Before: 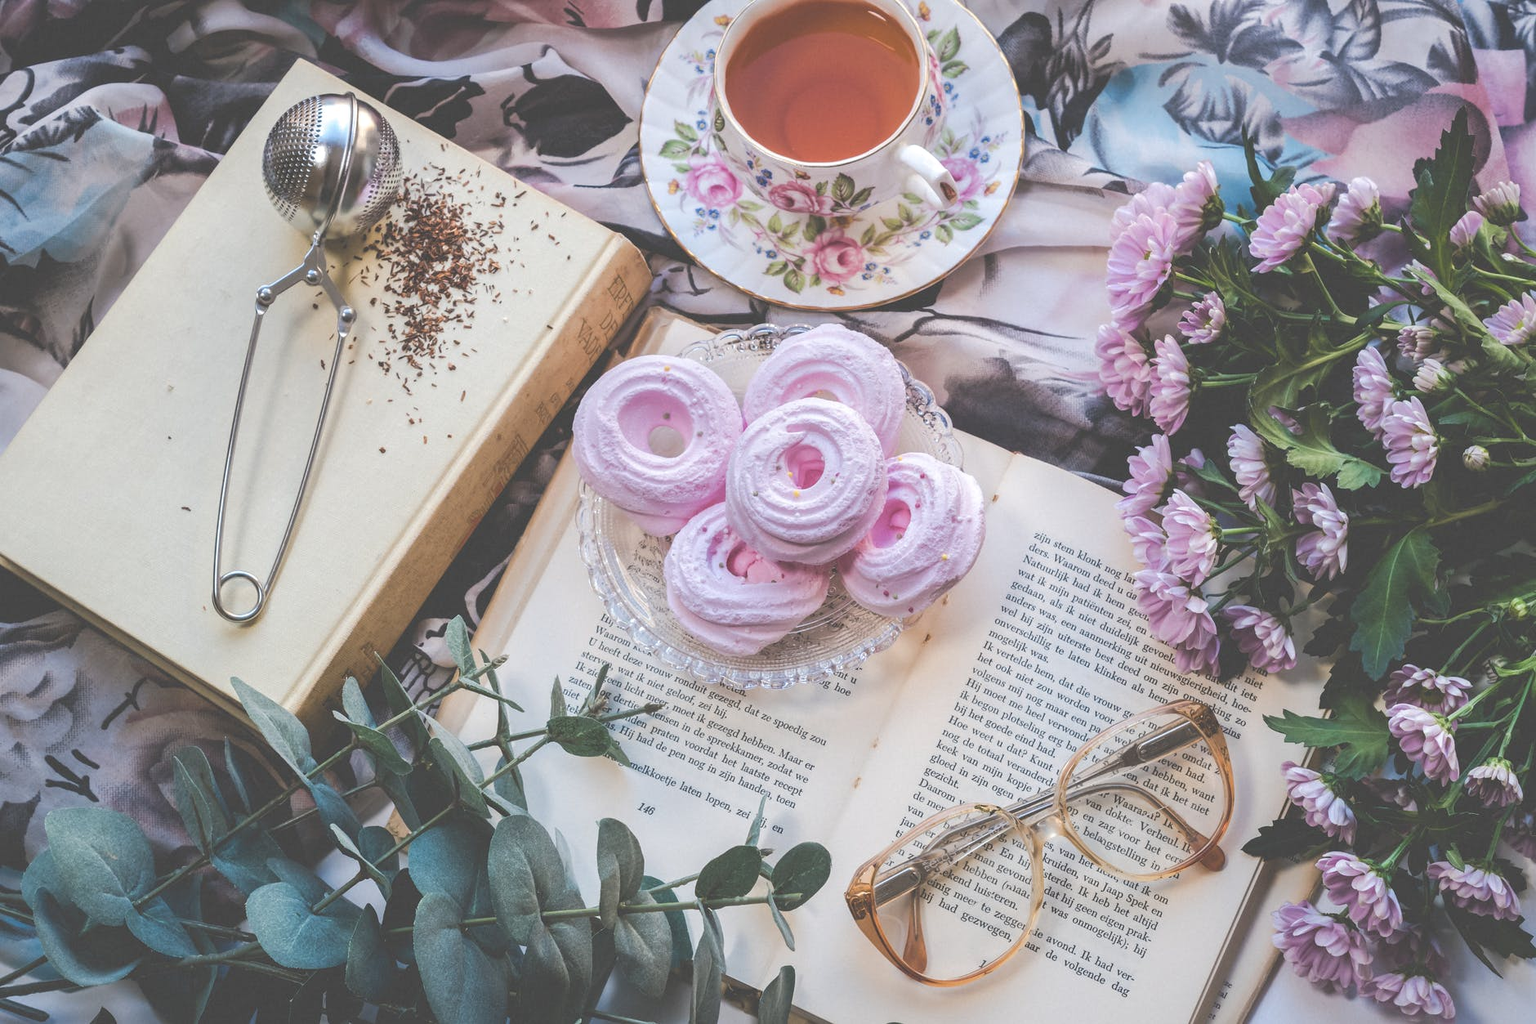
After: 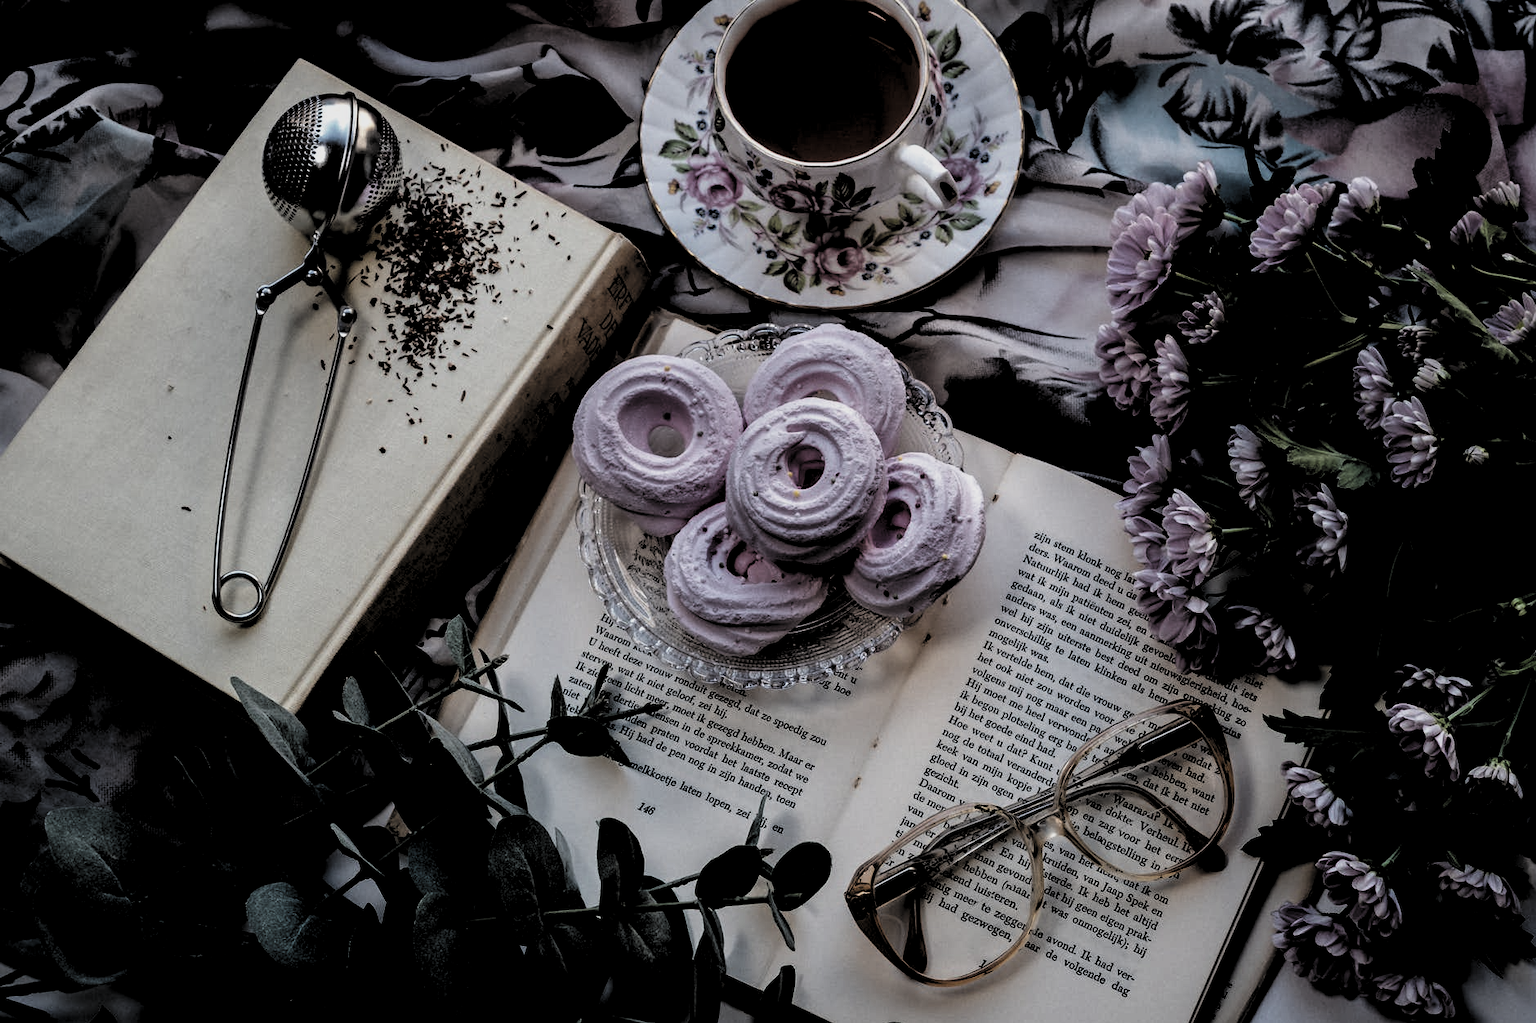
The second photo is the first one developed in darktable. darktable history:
levels: levels [0.514, 0.759, 1]
filmic rgb: black relative exposure -16 EV, white relative exposure 2.93 EV, hardness 10
